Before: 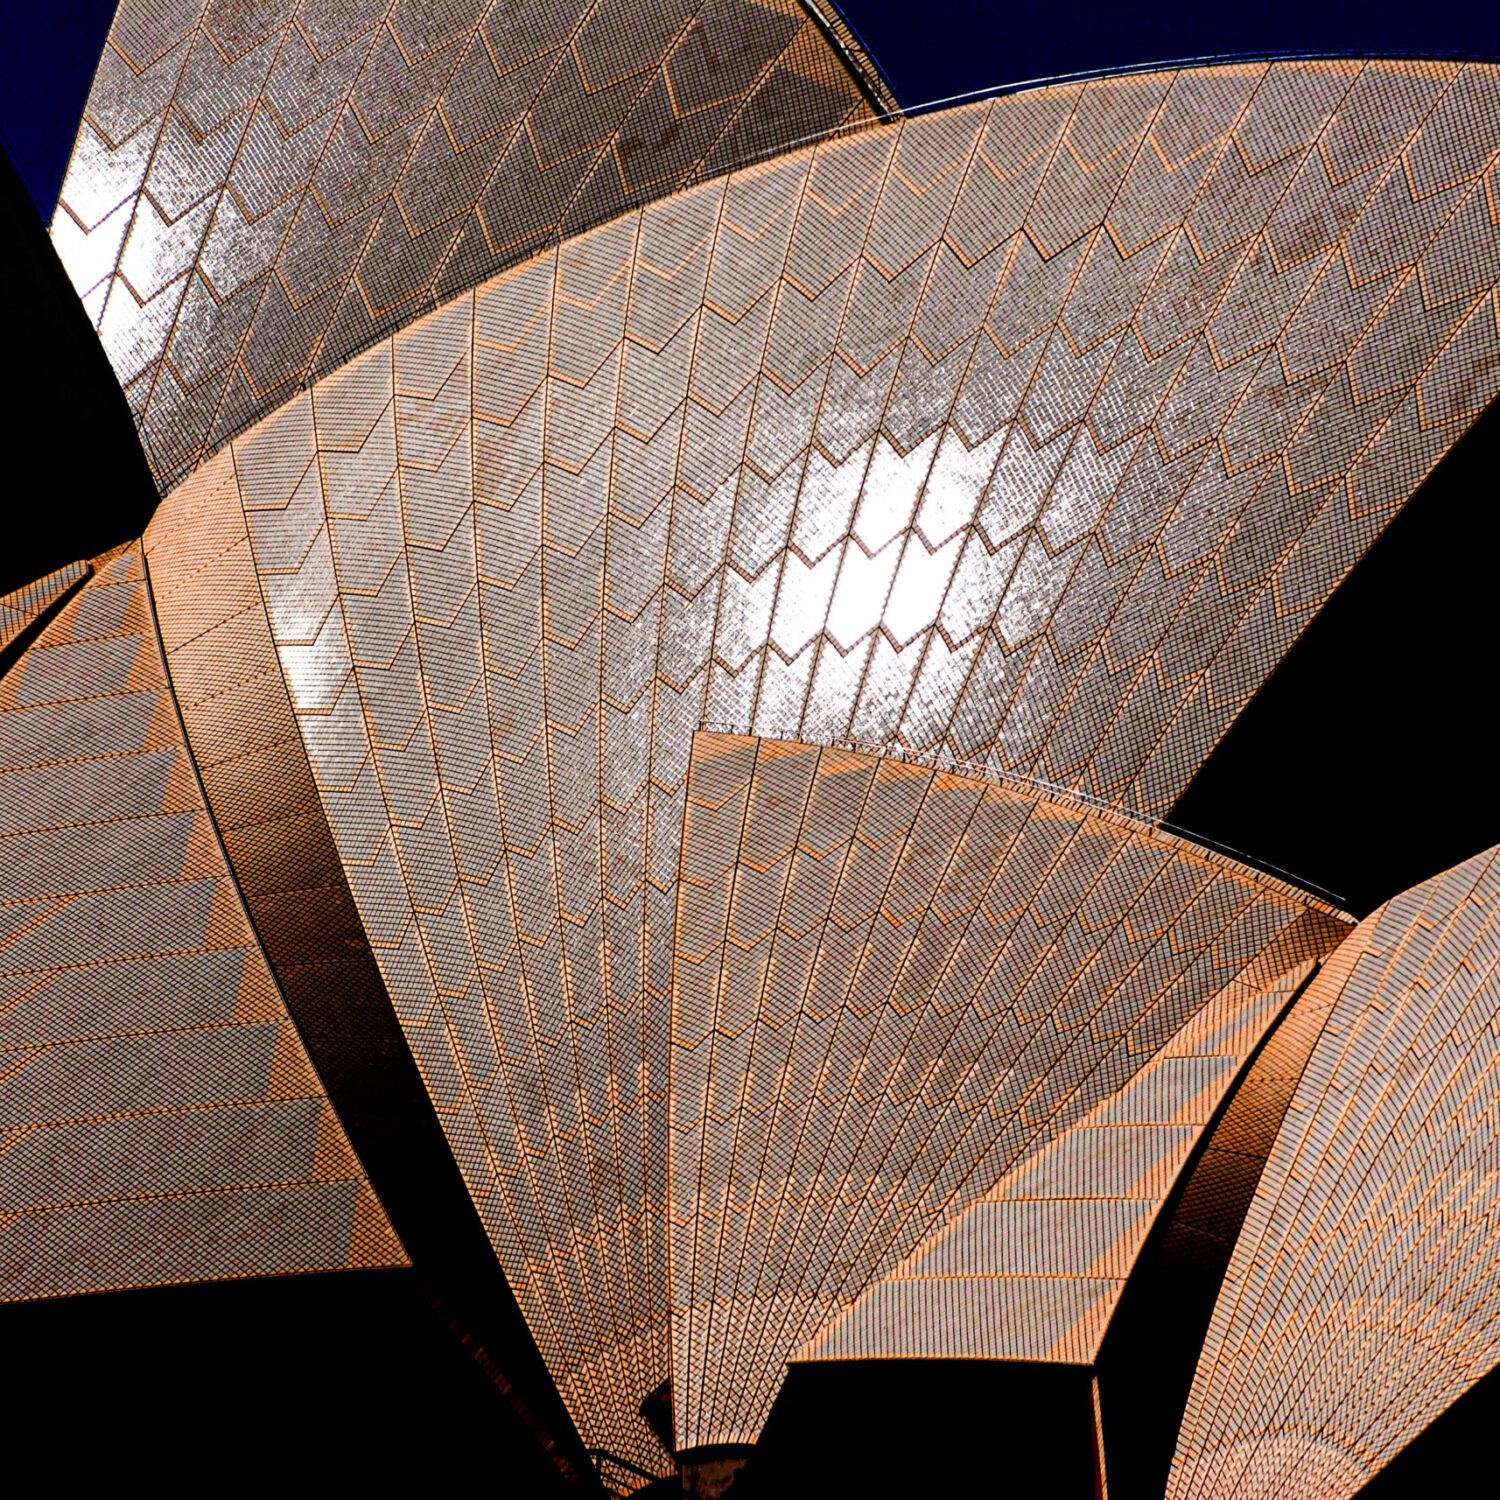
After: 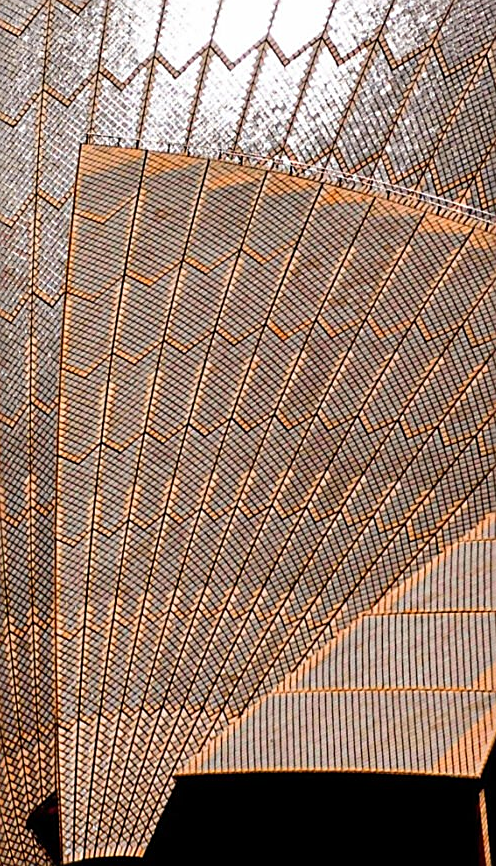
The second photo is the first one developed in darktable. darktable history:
sharpen: on, module defaults
crop: left 40.878%, top 39.176%, right 25.993%, bottom 3.081%
